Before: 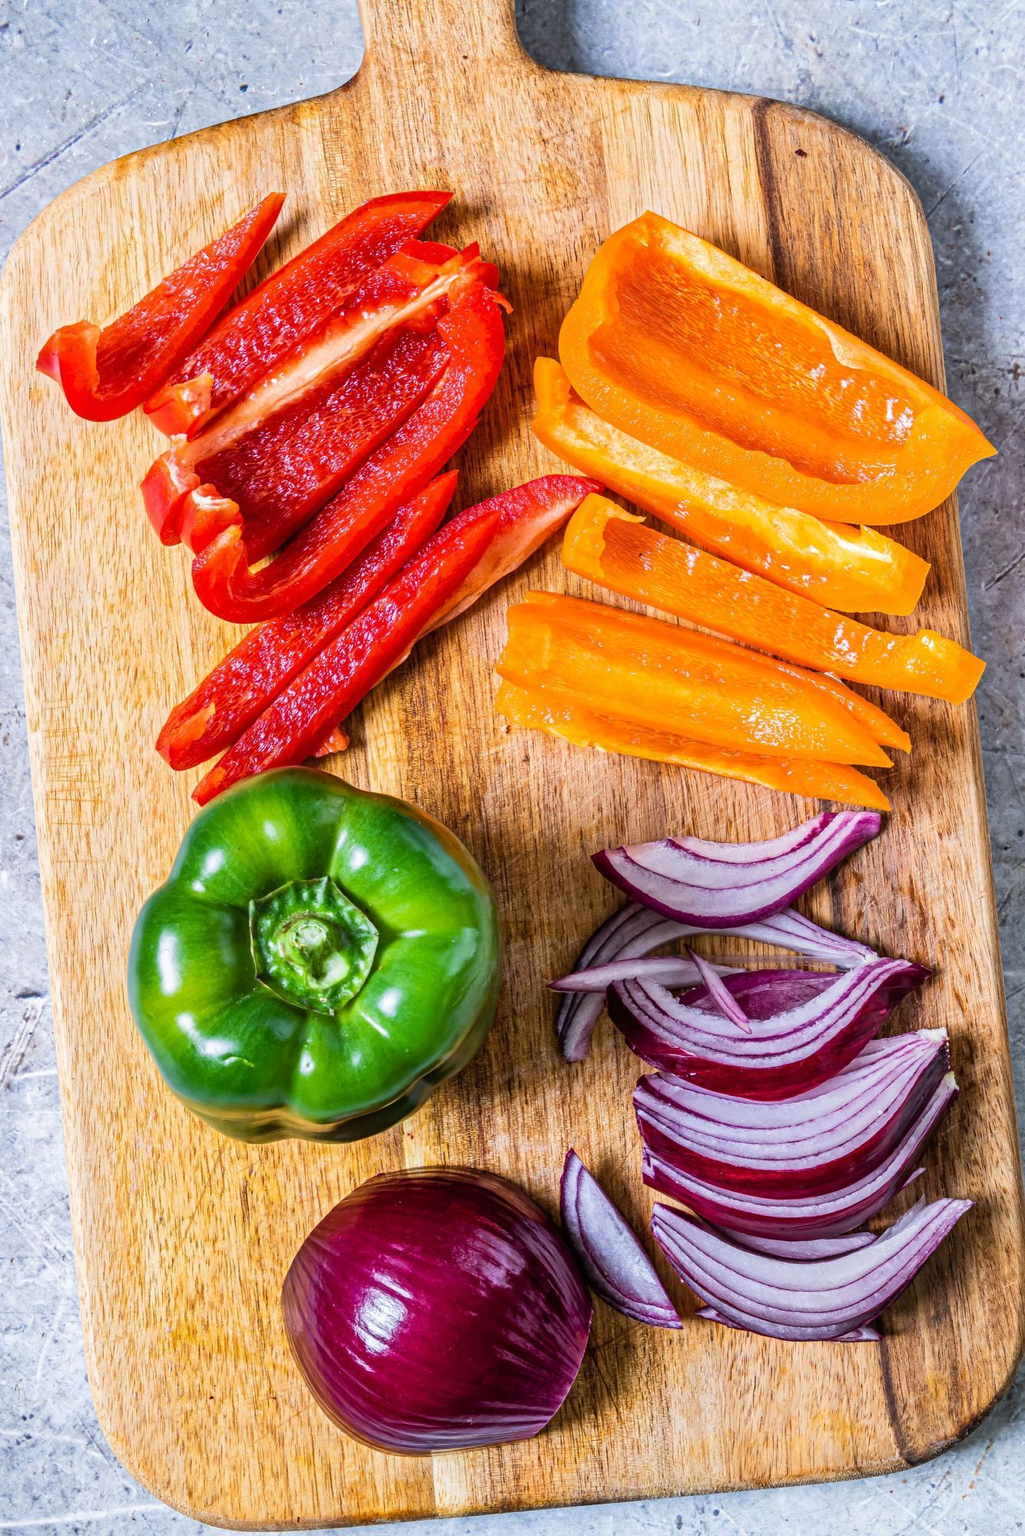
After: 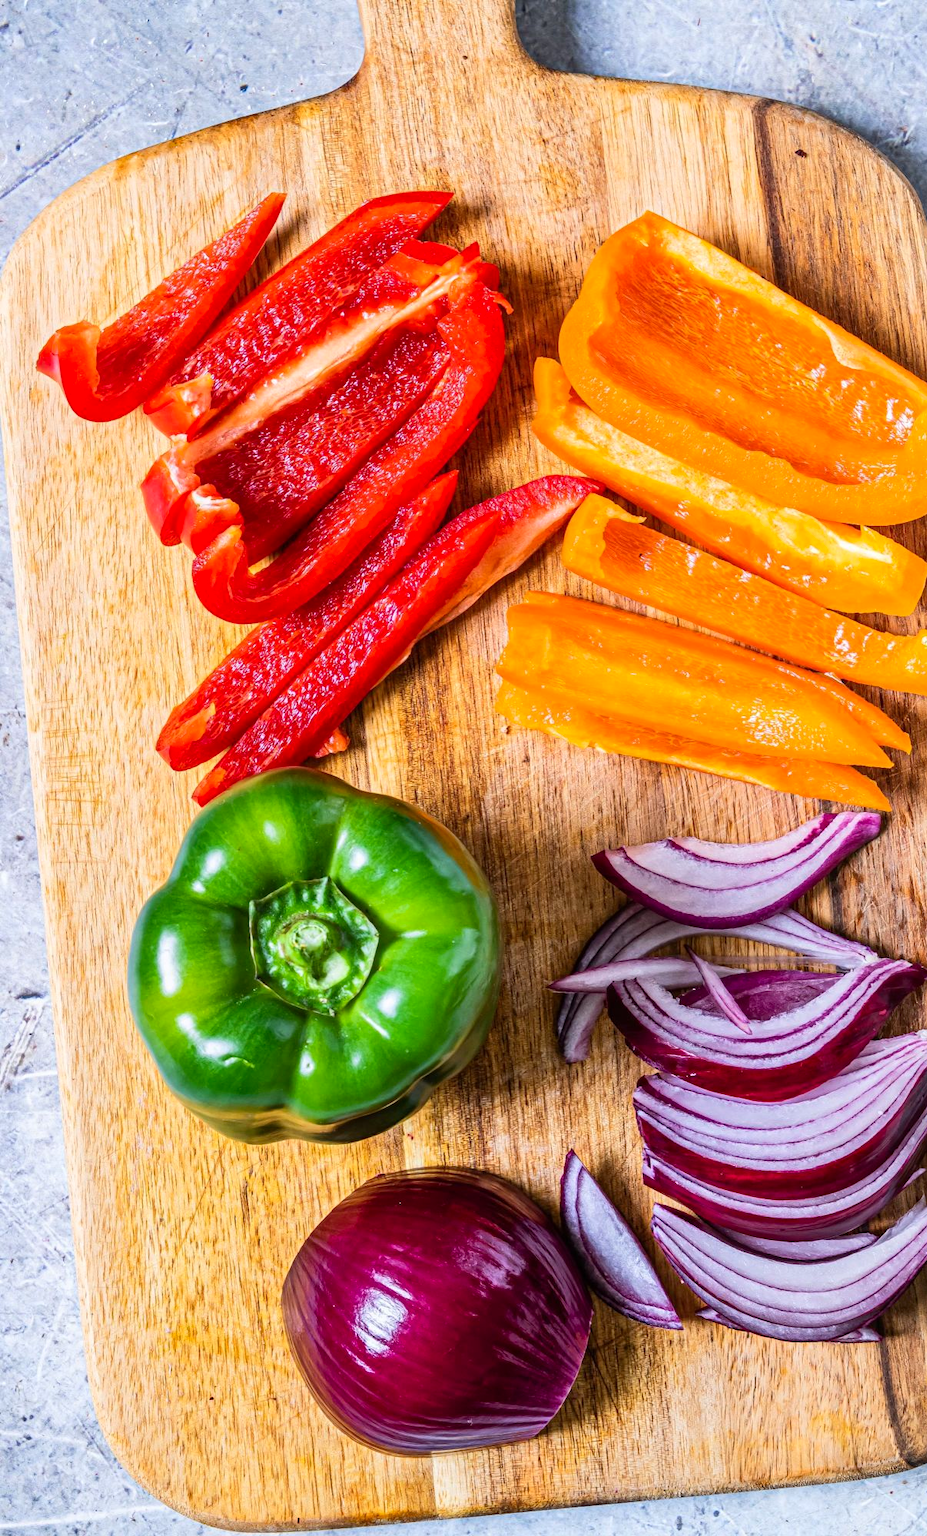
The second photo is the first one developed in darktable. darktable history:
contrast brightness saturation: contrast 0.1, brightness 0.03, saturation 0.09
color balance: mode lift, gamma, gain (sRGB)
crop: right 9.509%, bottom 0.031%
